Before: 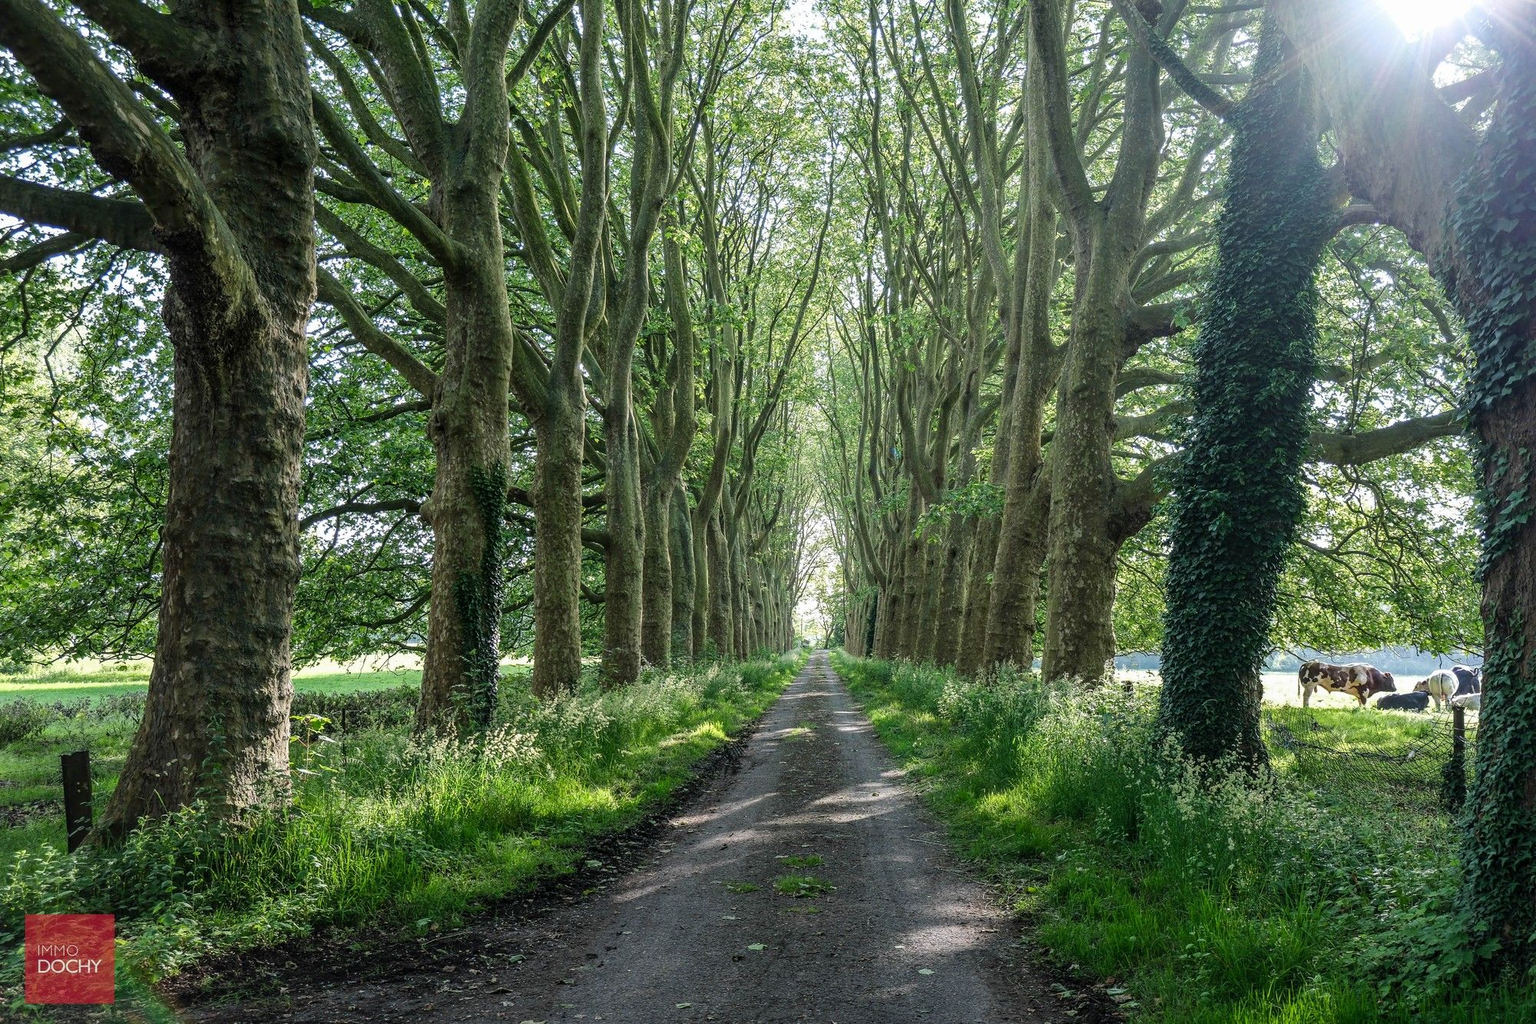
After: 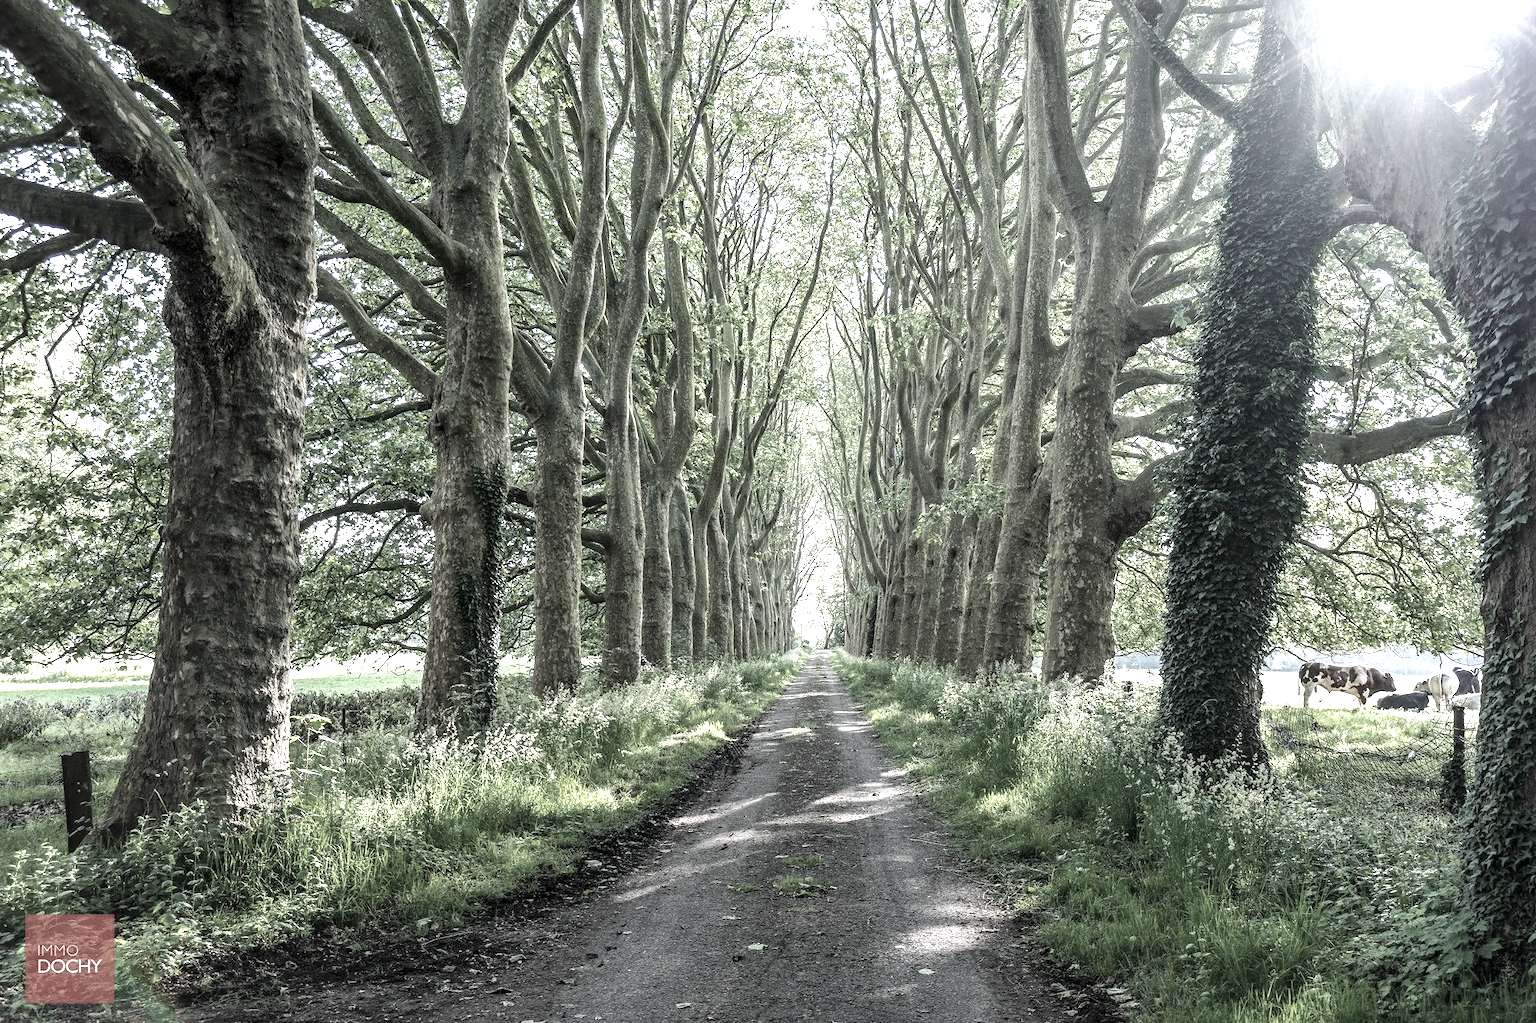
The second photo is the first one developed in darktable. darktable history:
color correction: highlights b* -0.003, saturation 0.338
exposure: exposure 1 EV, compensate exposure bias true, compensate highlight preservation false
local contrast: mode bilateral grid, contrast 20, coarseness 50, detail 120%, midtone range 0.2
